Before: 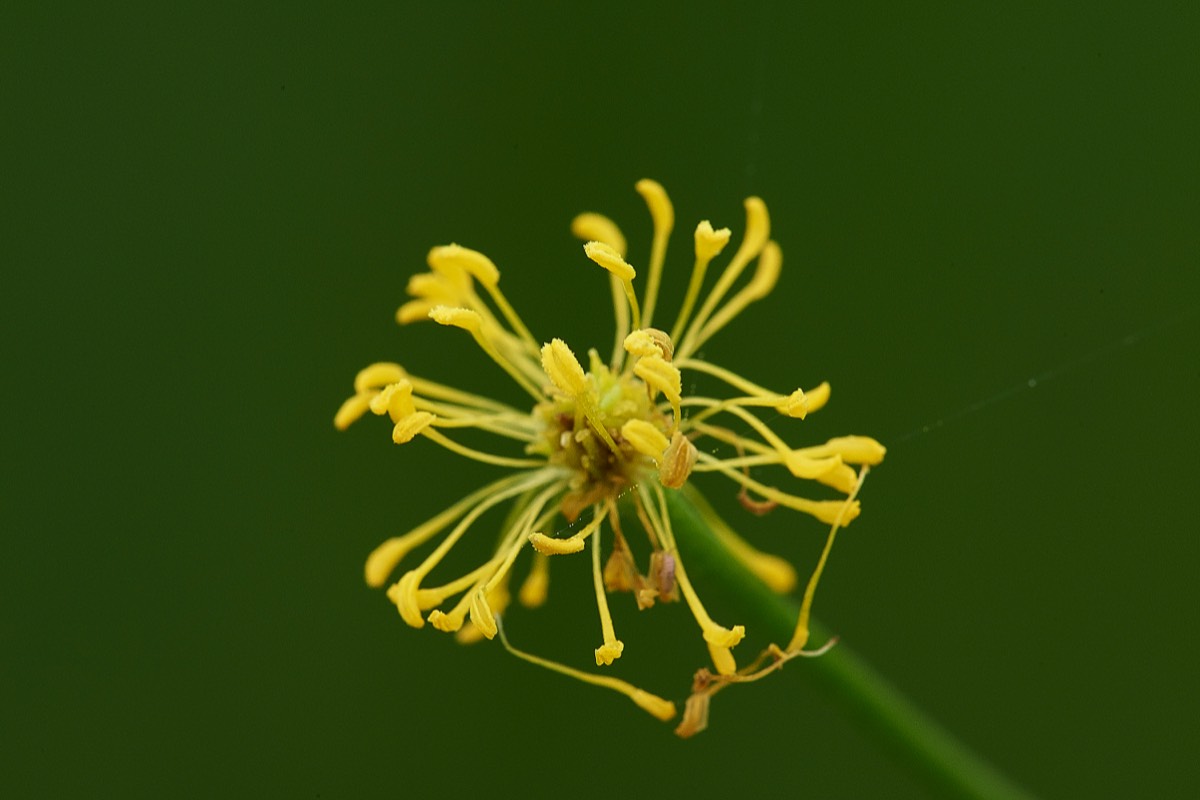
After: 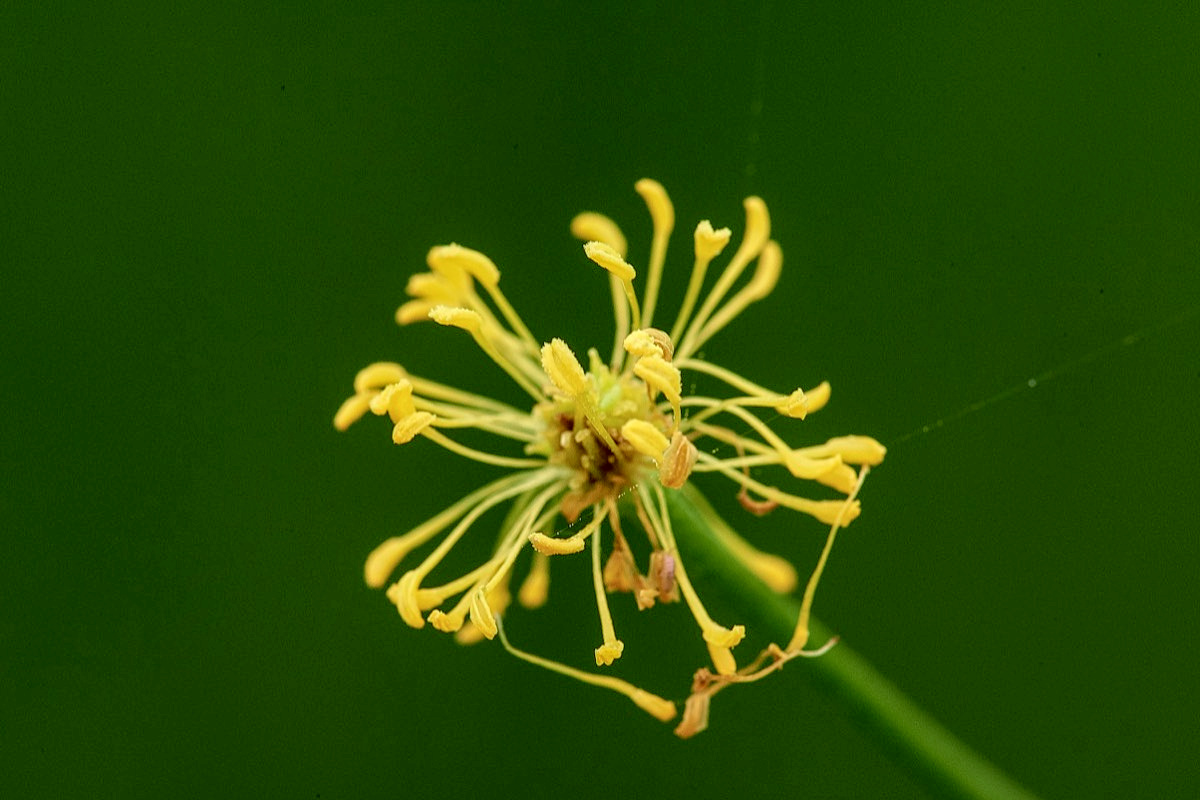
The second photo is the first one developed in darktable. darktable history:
local contrast: detail 142%
tone equalizer: on, module defaults
tone curve: curves: ch0 [(0, 0.013) (0.181, 0.074) (0.337, 0.304) (0.498, 0.485) (0.78, 0.742) (0.993, 0.954)]; ch1 [(0, 0) (0.294, 0.184) (0.359, 0.34) (0.362, 0.35) (0.43, 0.41) (0.469, 0.463) (0.495, 0.502) (0.54, 0.563) (0.612, 0.641) (1, 1)]; ch2 [(0, 0) (0.44, 0.437) (0.495, 0.502) (0.524, 0.534) (0.557, 0.56) (0.634, 0.654) (0.728, 0.722) (1, 1)], color space Lab, independent channels, preserve colors none
